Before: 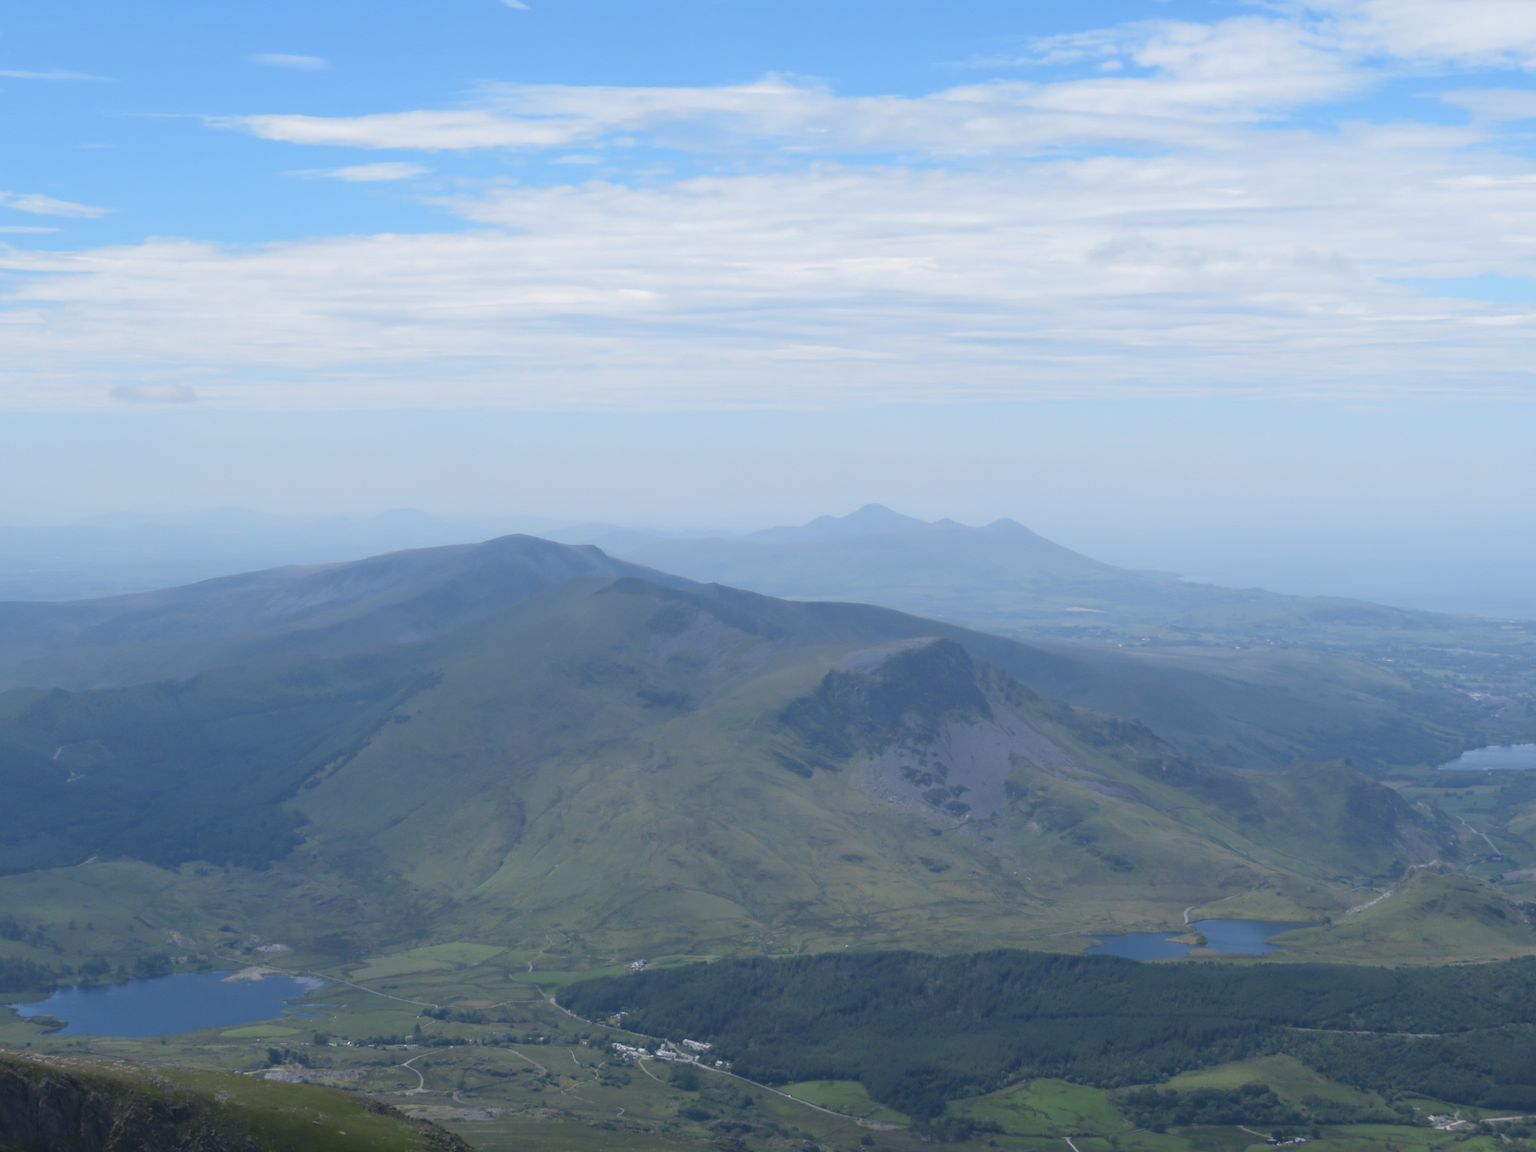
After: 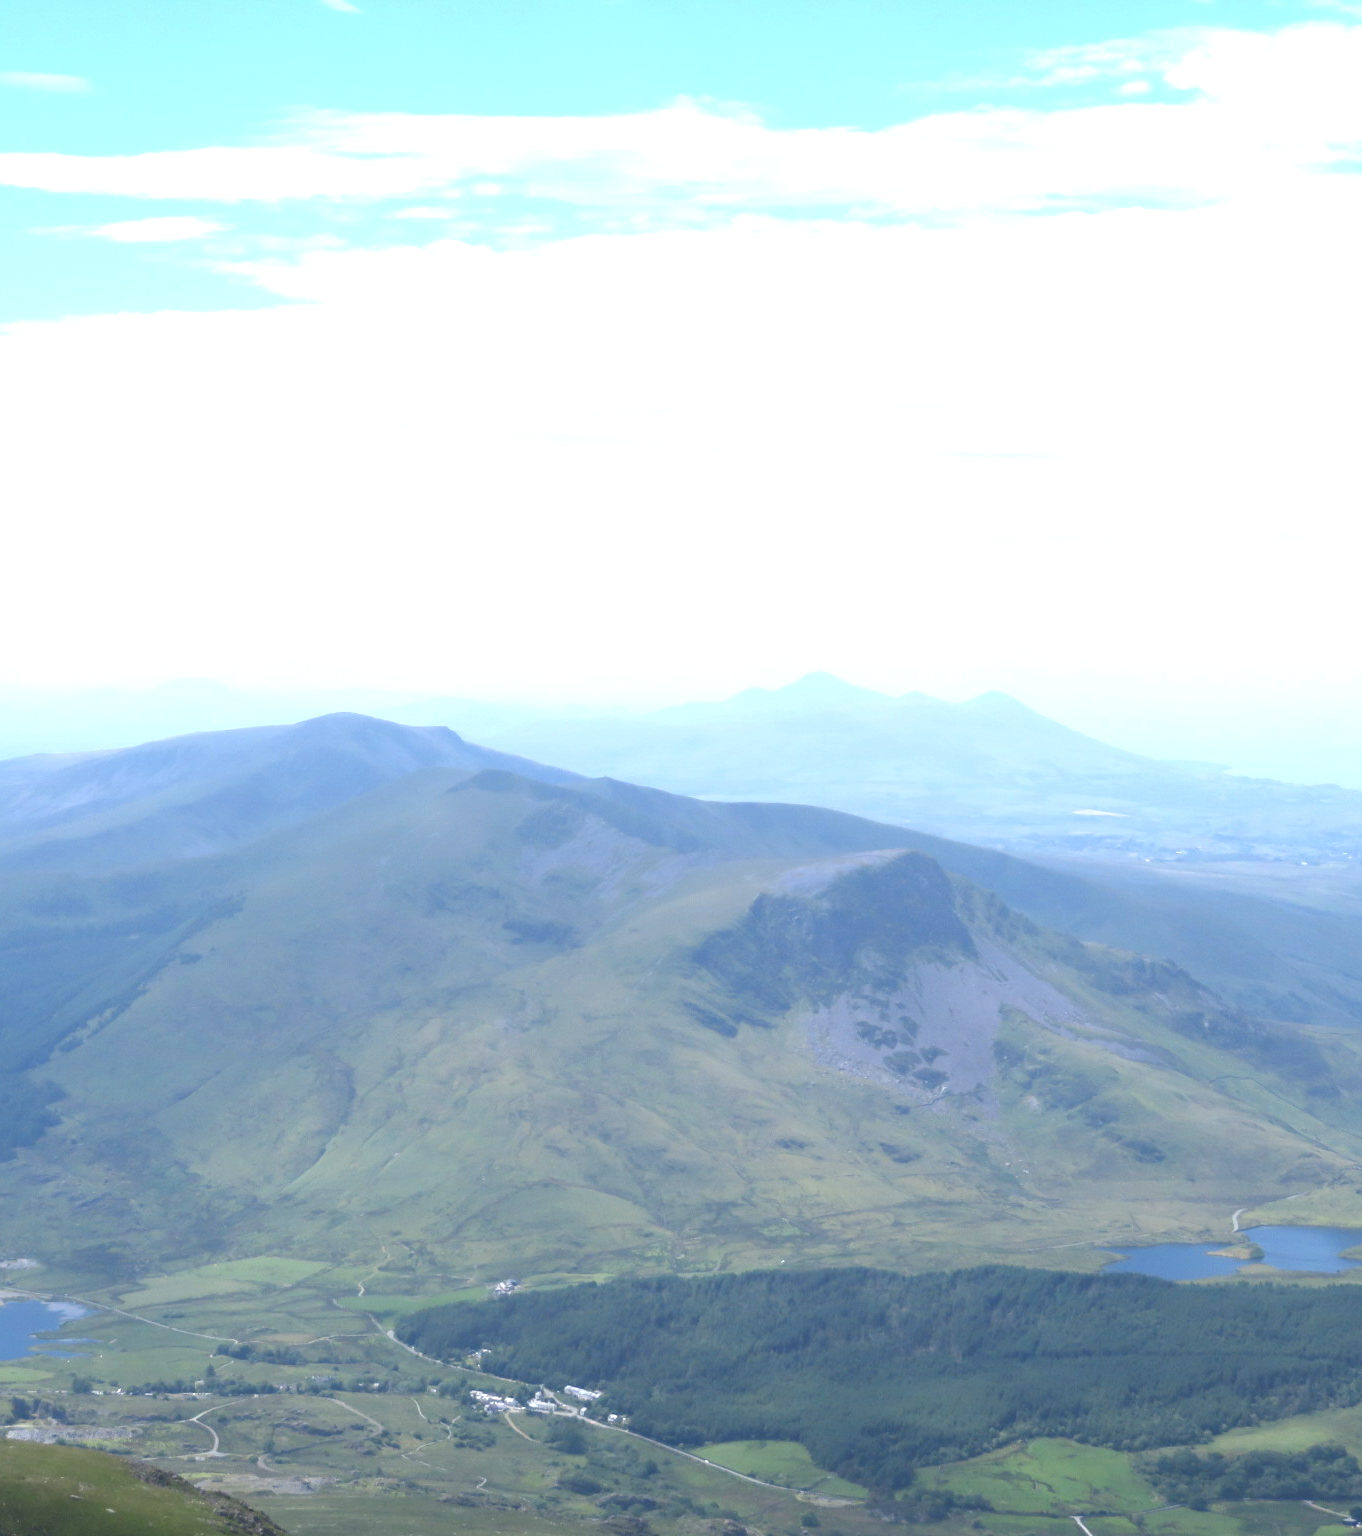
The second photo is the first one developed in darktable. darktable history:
crop: left 16.899%, right 16.556%
exposure: exposure 1.15 EV, compensate highlight preservation false
